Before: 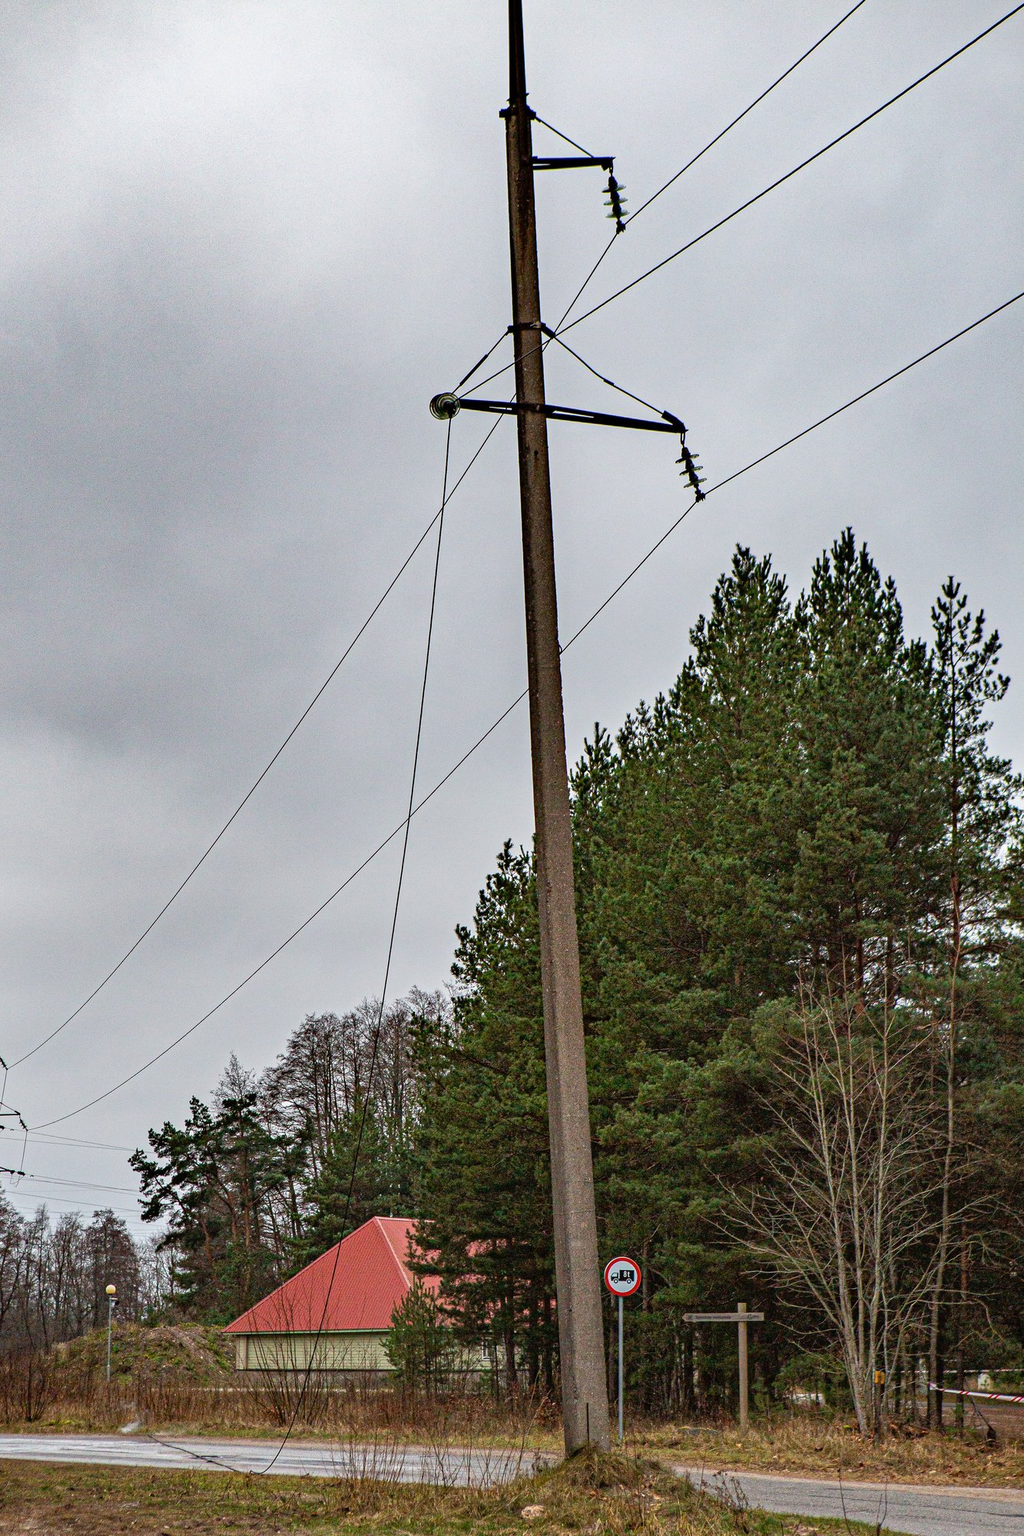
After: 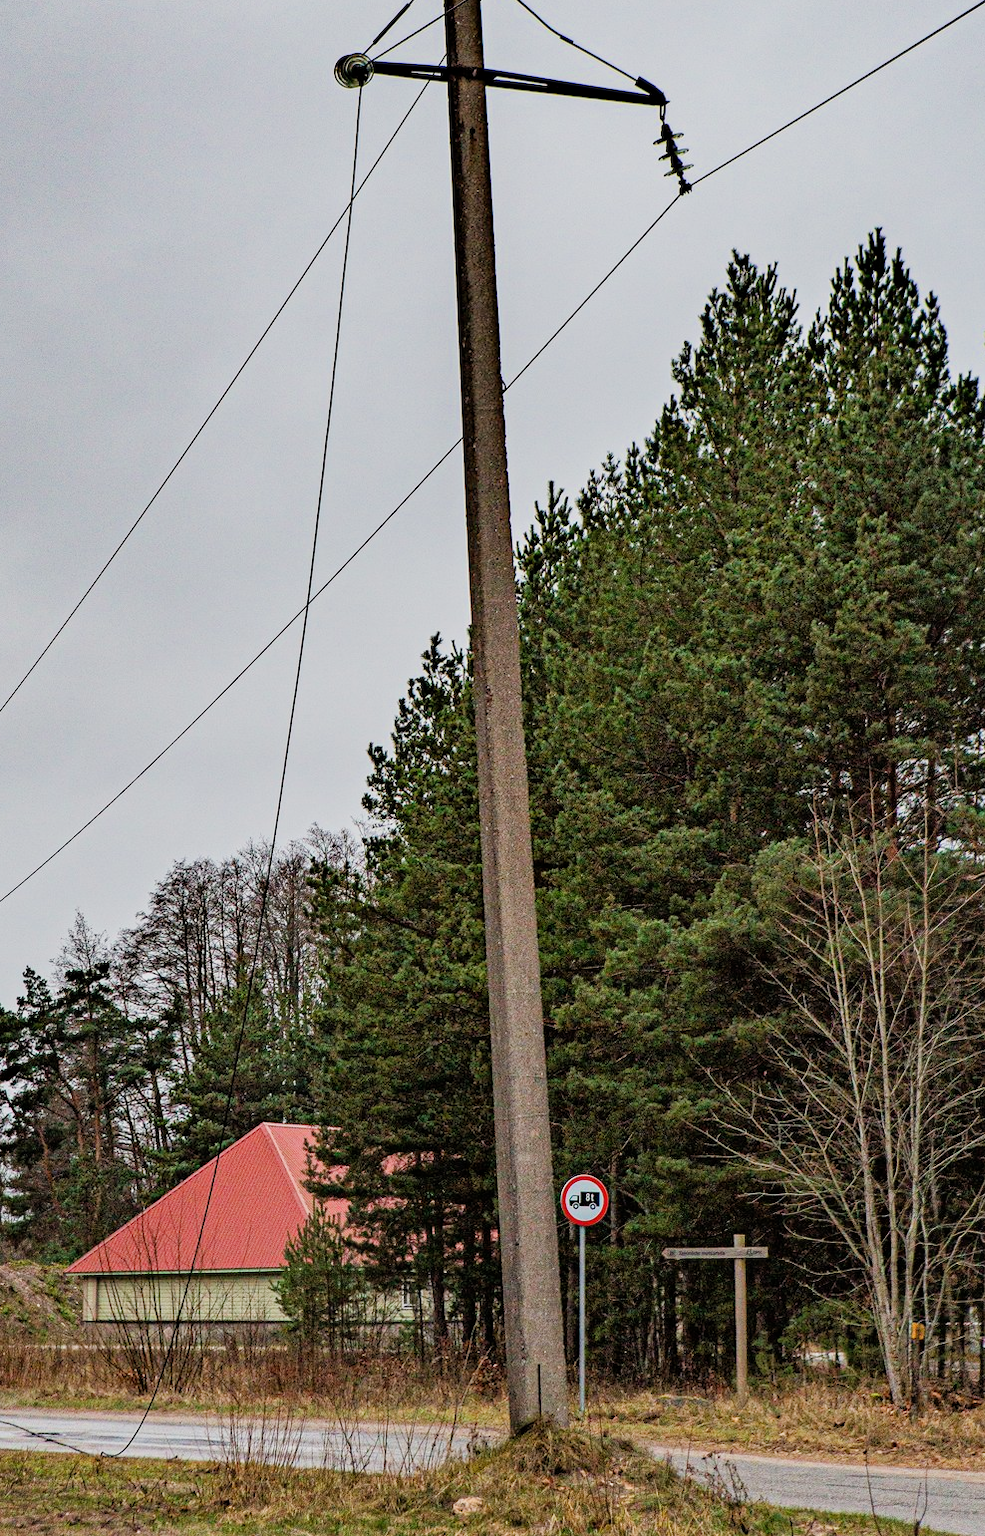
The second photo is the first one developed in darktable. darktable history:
exposure: exposure 0.491 EV, compensate highlight preservation false
crop: left 16.823%, top 22.908%, right 8.95%
filmic rgb: black relative exposure -7.65 EV, white relative exposure 4.56 EV, threshold 3.06 EV, hardness 3.61, contrast 1.061, enable highlight reconstruction true
